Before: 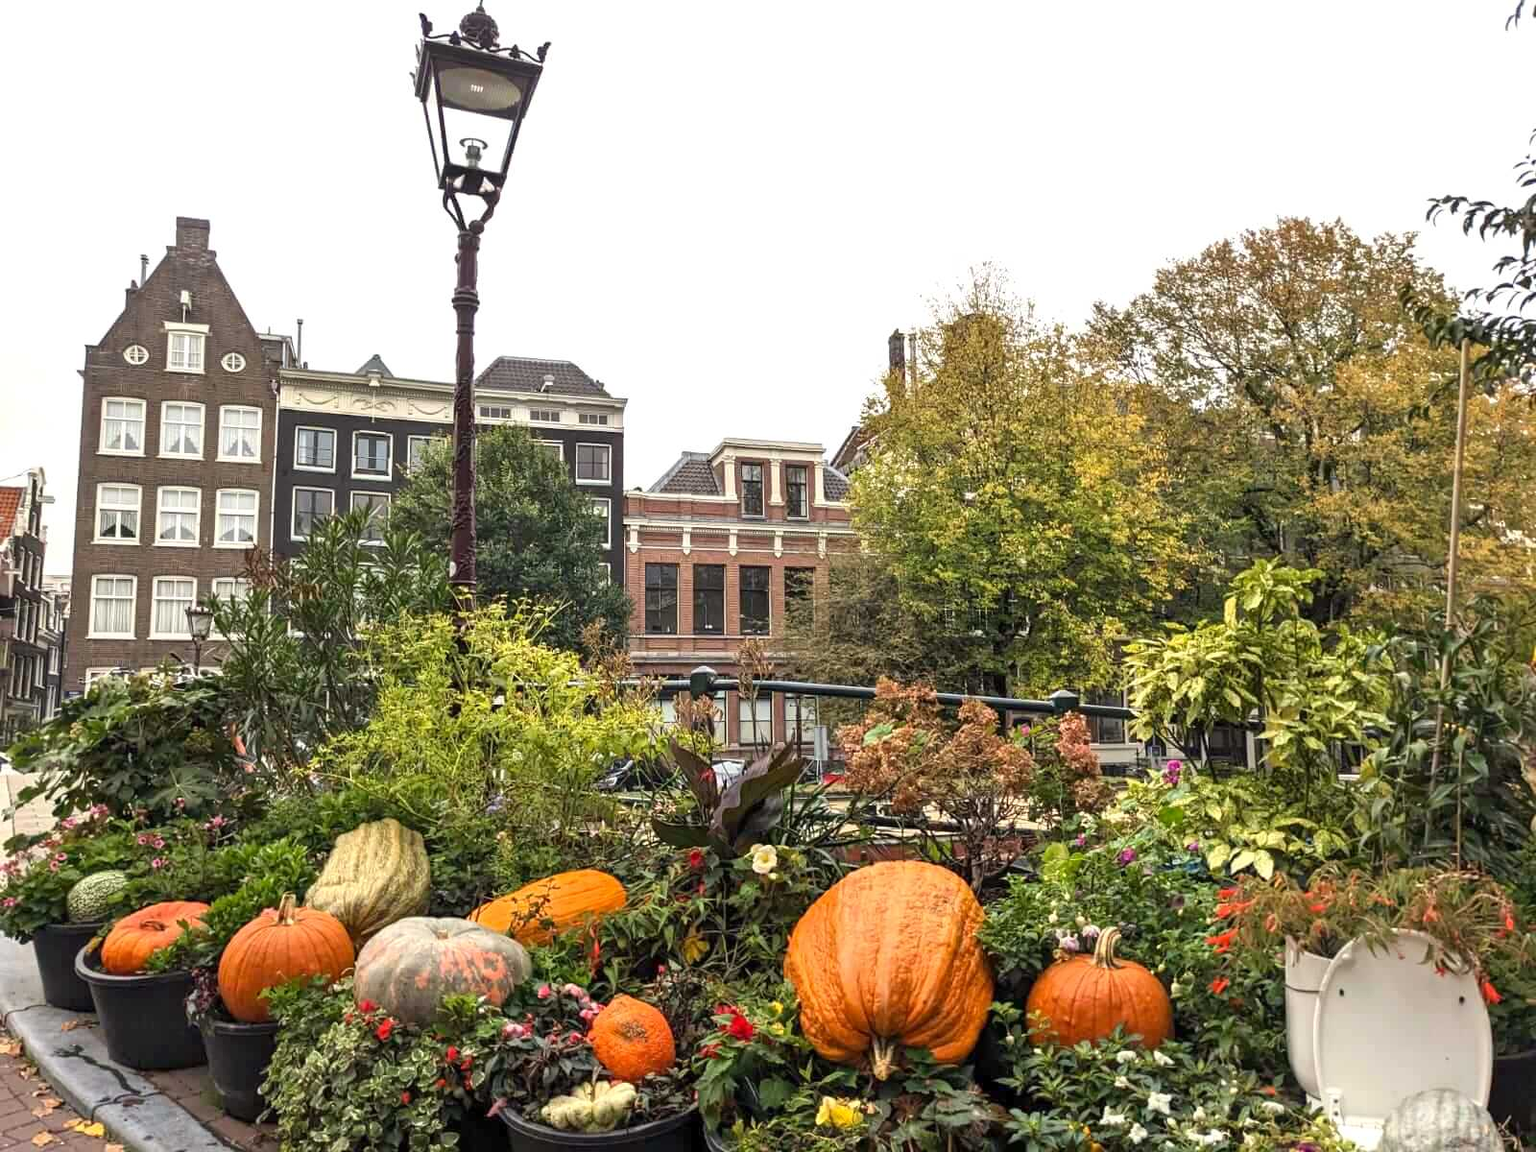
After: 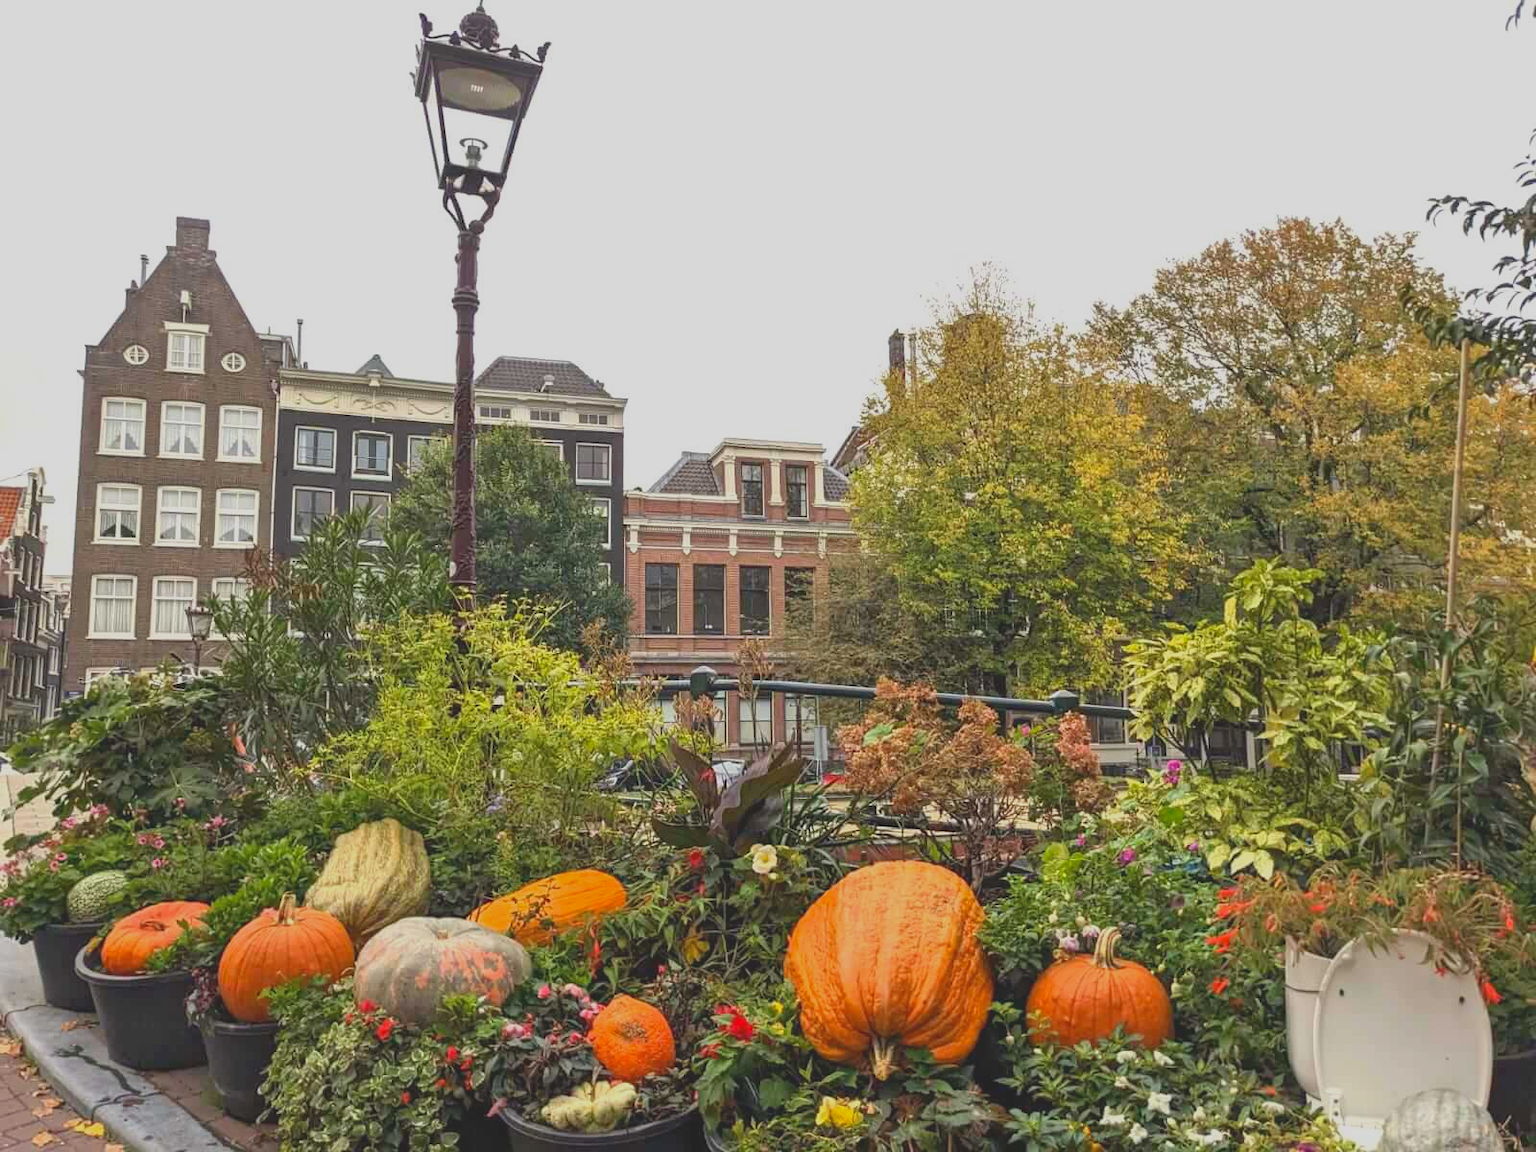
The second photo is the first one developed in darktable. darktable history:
contrast brightness saturation: contrast -0.274
